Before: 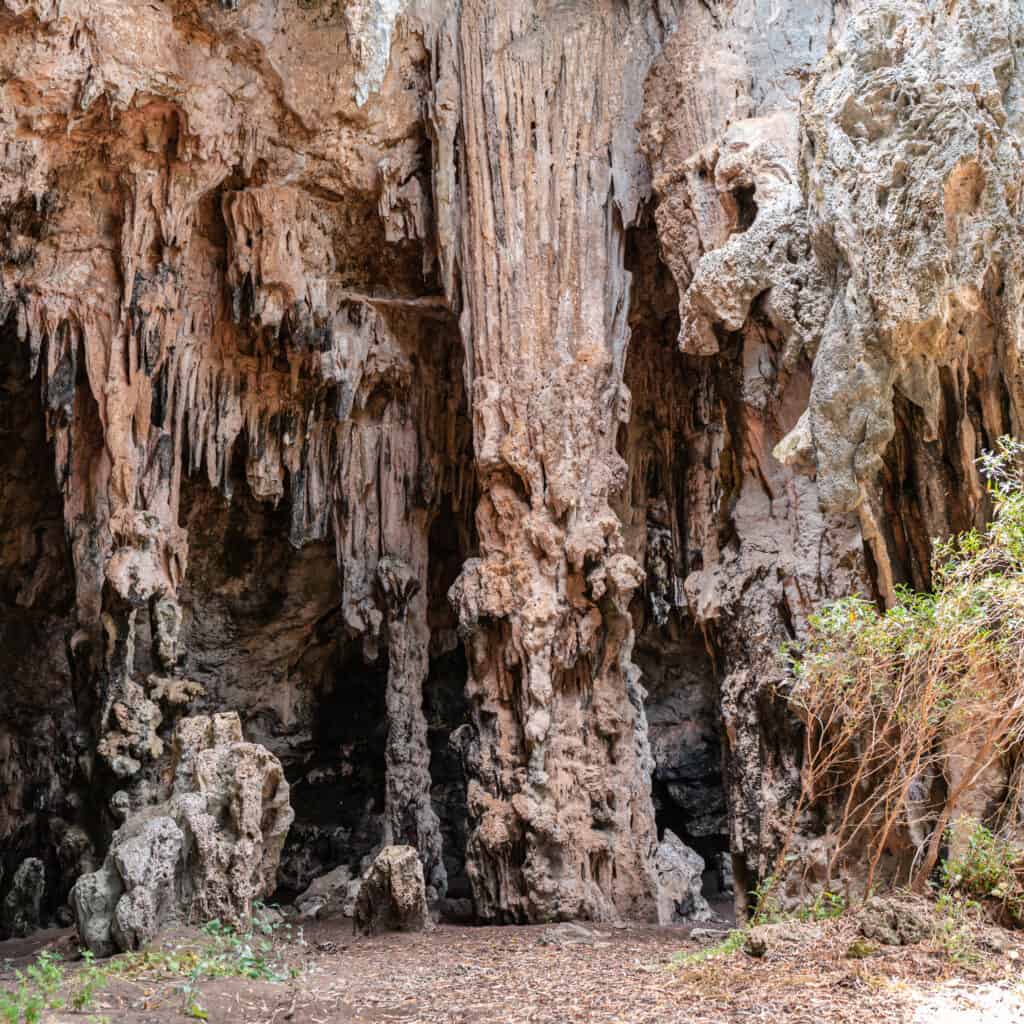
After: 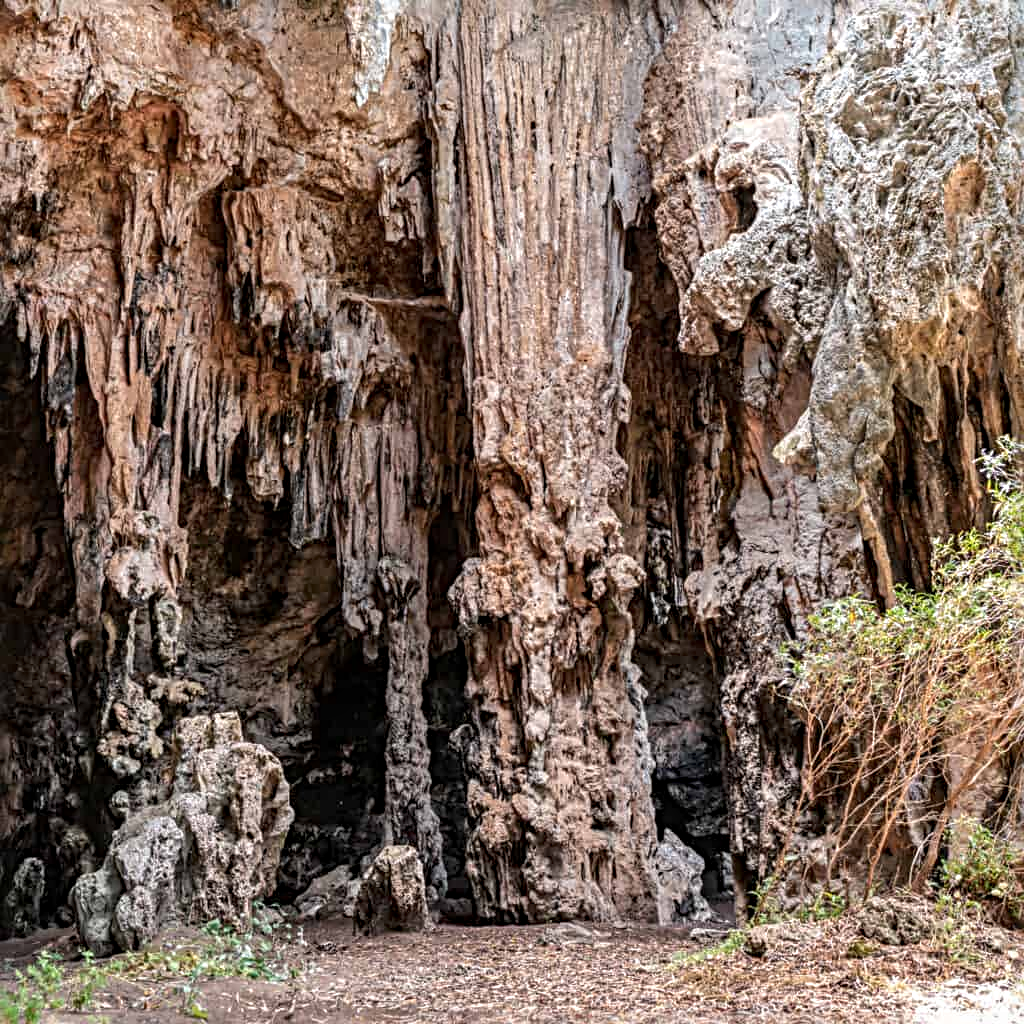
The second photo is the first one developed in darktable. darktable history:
local contrast: on, module defaults
exposure: compensate exposure bias true, compensate highlight preservation false
sharpen: radius 4.87
